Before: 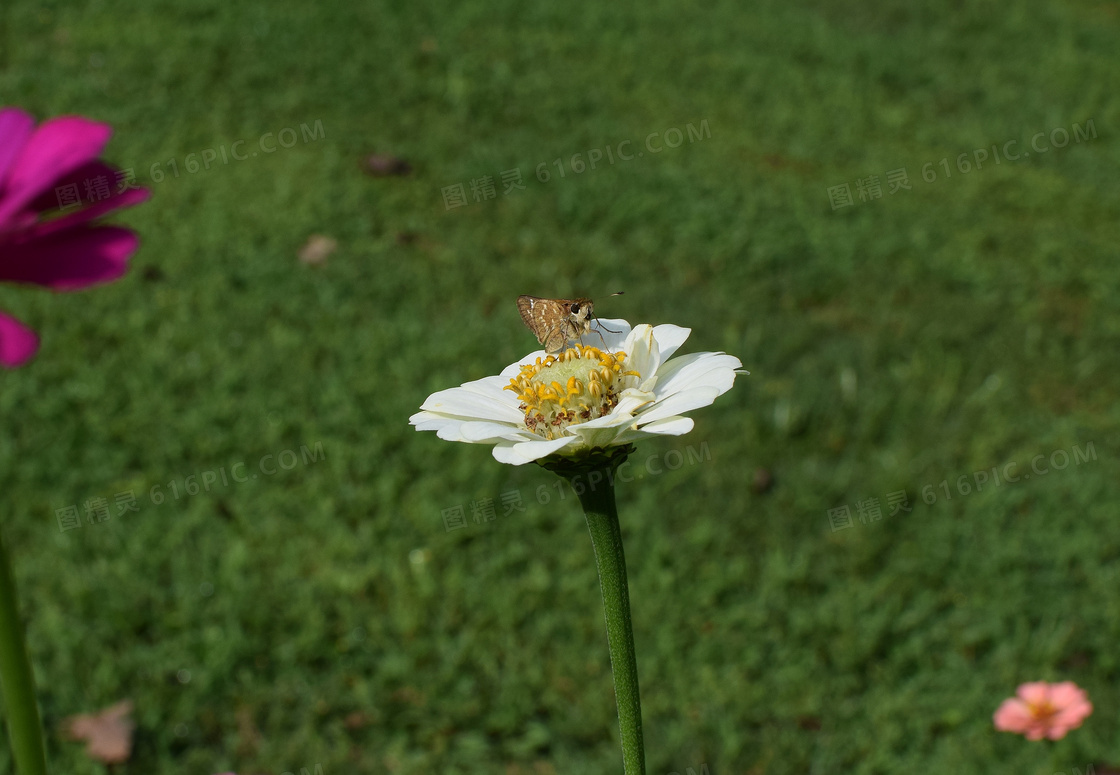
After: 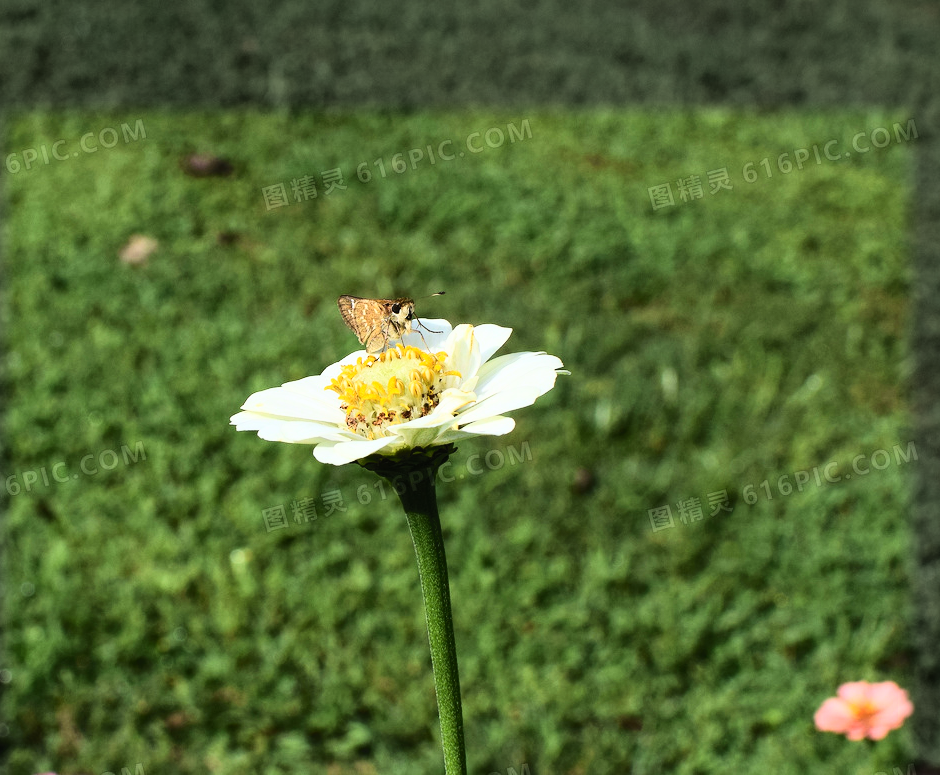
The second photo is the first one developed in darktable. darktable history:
base curve: curves: ch0 [(0, 0) (0.007, 0.004) (0.027, 0.03) (0.046, 0.07) (0.207, 0.54) (0.442, 0.872) (0.673, 0.972) (1, 1)]
vignetting: fall-off start 93.97%, fall-off radius 5.06%, center (-0.03, 0.246), automatic ratio true, width/height ratio 1.33, shape 0.043, unbound false
tone curve: curves: ch0 [(0, 0) (0.003, 0.005) (0.011, 0.021) (0.025, 0.042) (0.044, 0.065) (0.069, 0.074) (0.1, 0.092) (0.136, 0.123) (0.177, 0.159) (0.224, 0.2) (0.277, 0.252) (0.335, 0.32) (0.399, 0.392) (0.468, 0.468) (0.543, 0.549) (0.623, 0.638) (0.709, 0.721) (0.801, 0.812) (0.898, 0.896) (1, 1)], color space Lab, independent channels, preserve colors none
crop: left 15.994%
